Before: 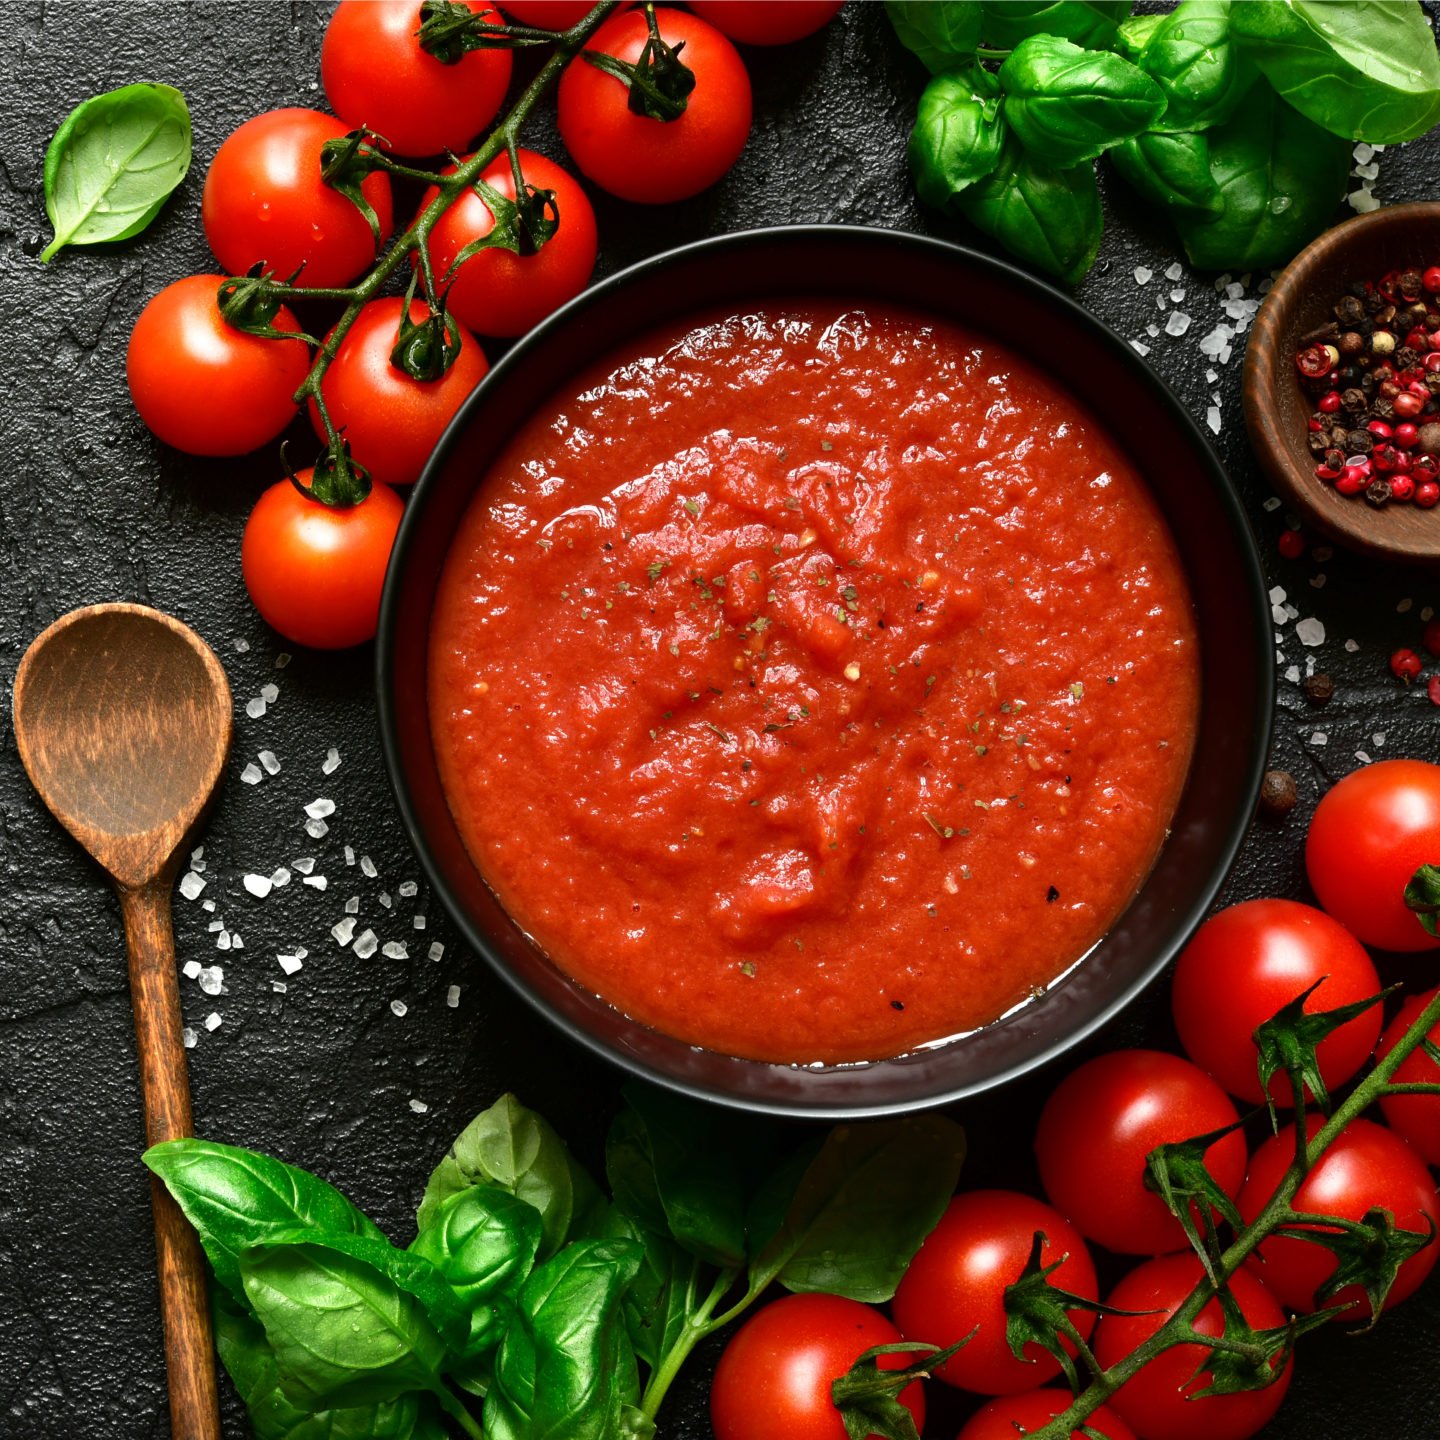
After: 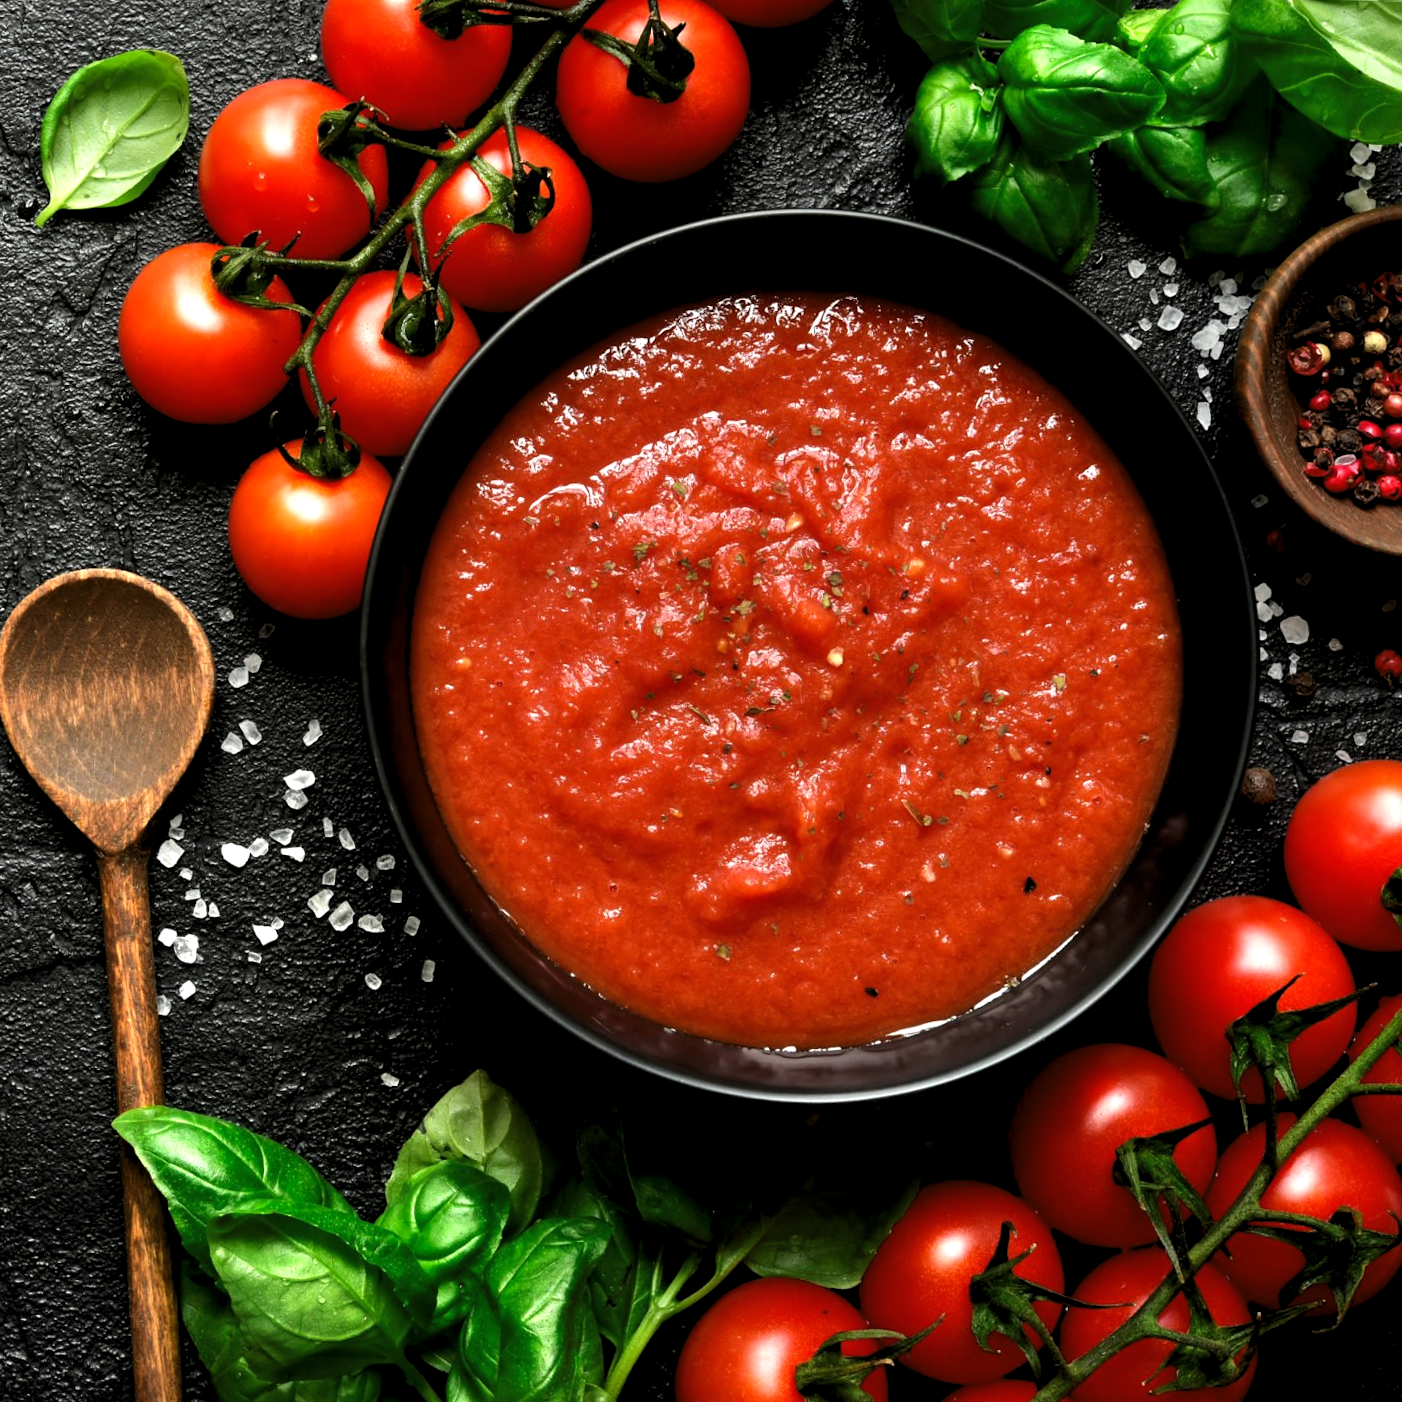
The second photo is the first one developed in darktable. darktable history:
crop and rotate: angle -1.55°
levels: levels [0.062, 0.494, 0.925]
color correction: highlights a* -0.082, highlights b* 0.072
